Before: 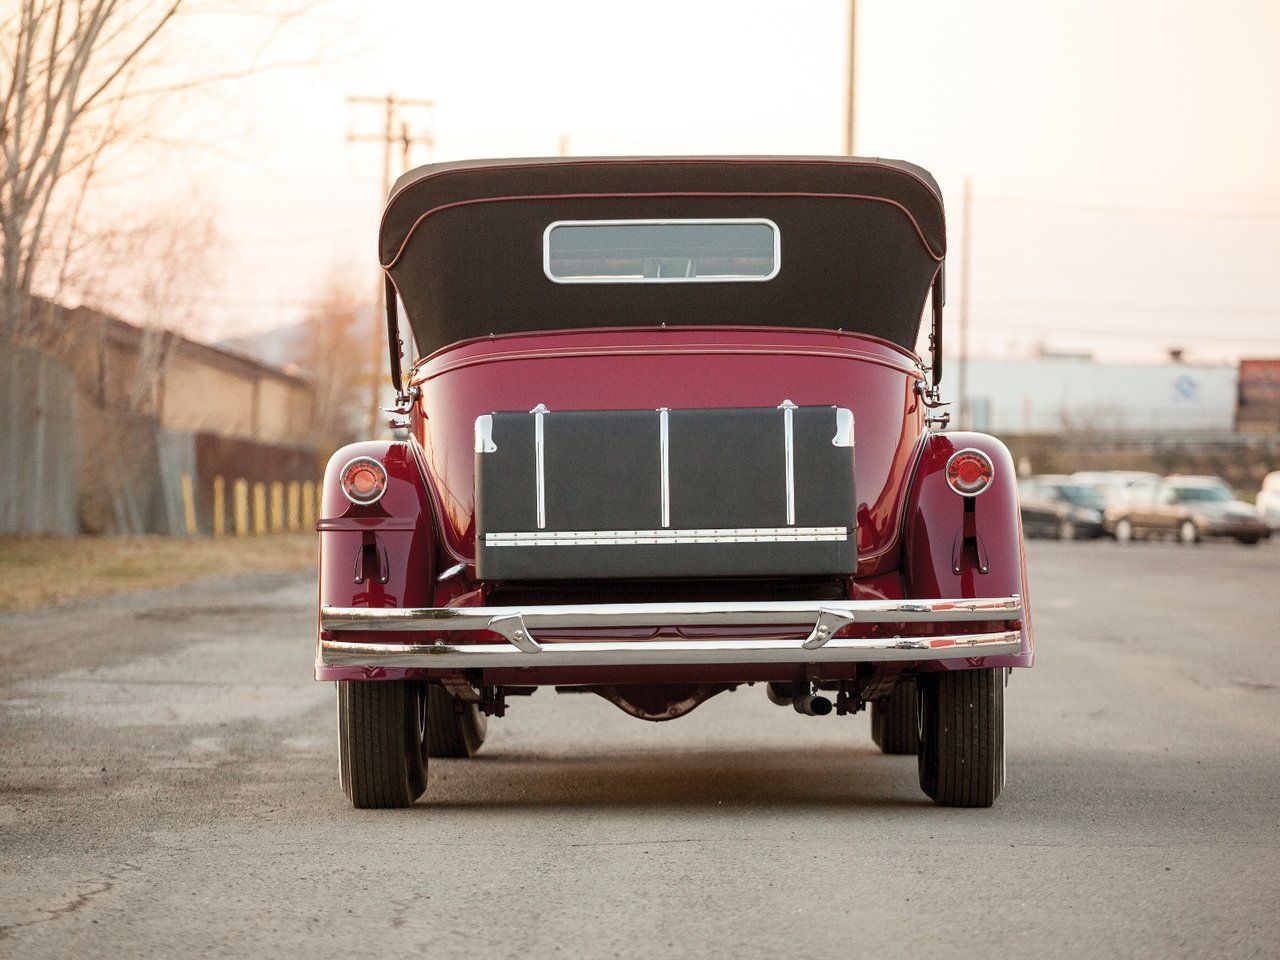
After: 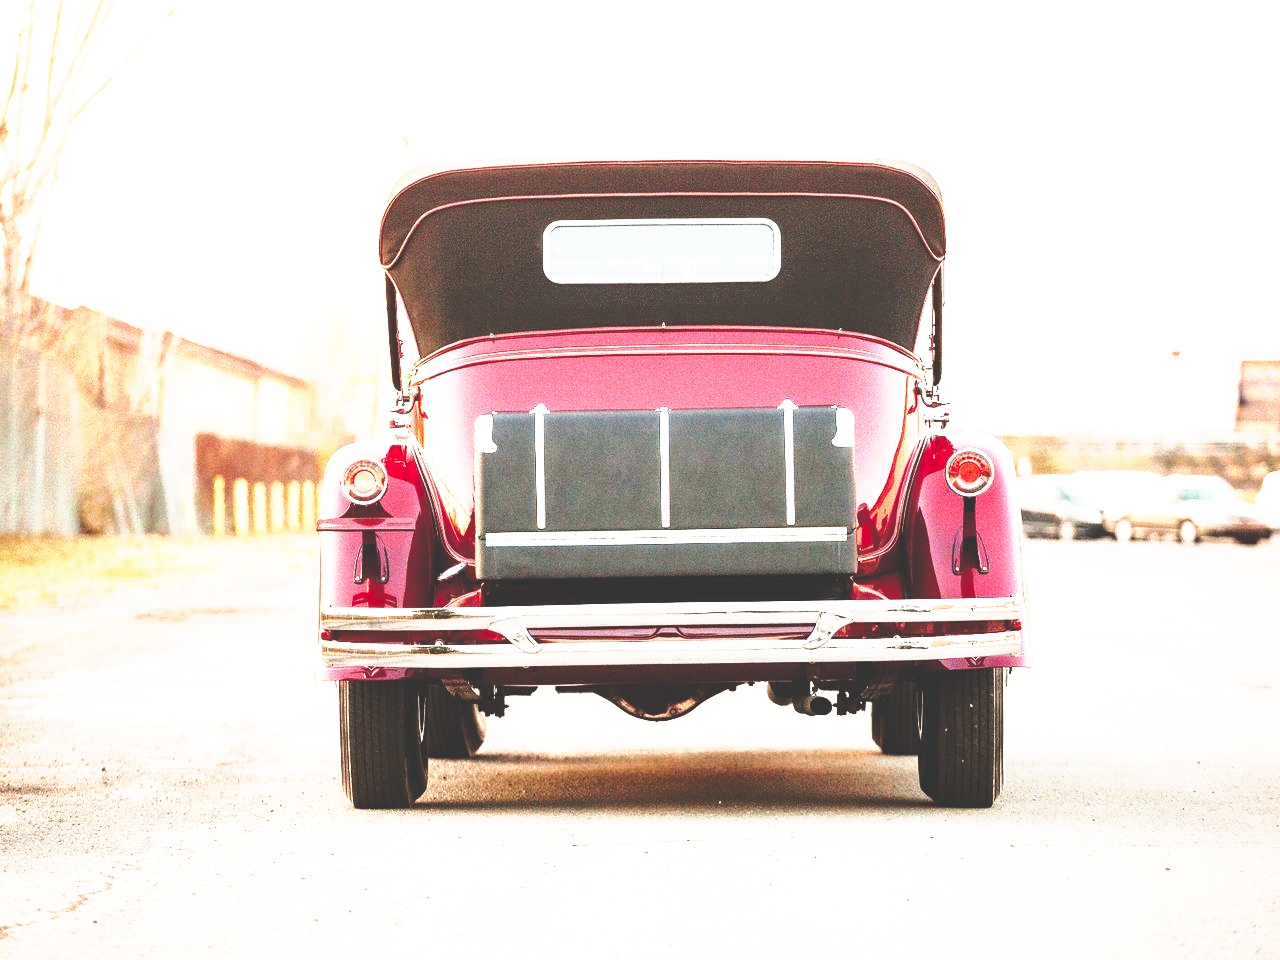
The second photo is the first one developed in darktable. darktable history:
exposure: exposure 1 EV, compensate exposure bias true, compensate highlight preservation false
tone curve: curves: ch0 [(0, 0) (0.003, 0.003) (0.011, 0.009) (0.025, 0.022) (0.044, 0.037) (0.069, 0.051) (0.1, 0.079) (0.136, 0.114) (0.177, 0.152) (0.224, 0.212) (0.277, 0.281) (0.335, 0.358) (0.399, 0.459) (0.468, 0.573) (0.543, 0.684) (0.623, 0.779) (0.709, 0.866) (0.801, 0.949) (0.898, 0.98) (1, 1)], preserve colors none
tone equalizer: on, module defaults
base curve: curves: ch0 [(0, 0.036) (0.007, 0.037) (0.604, 0.887) (1, 1)], preserve colors none
